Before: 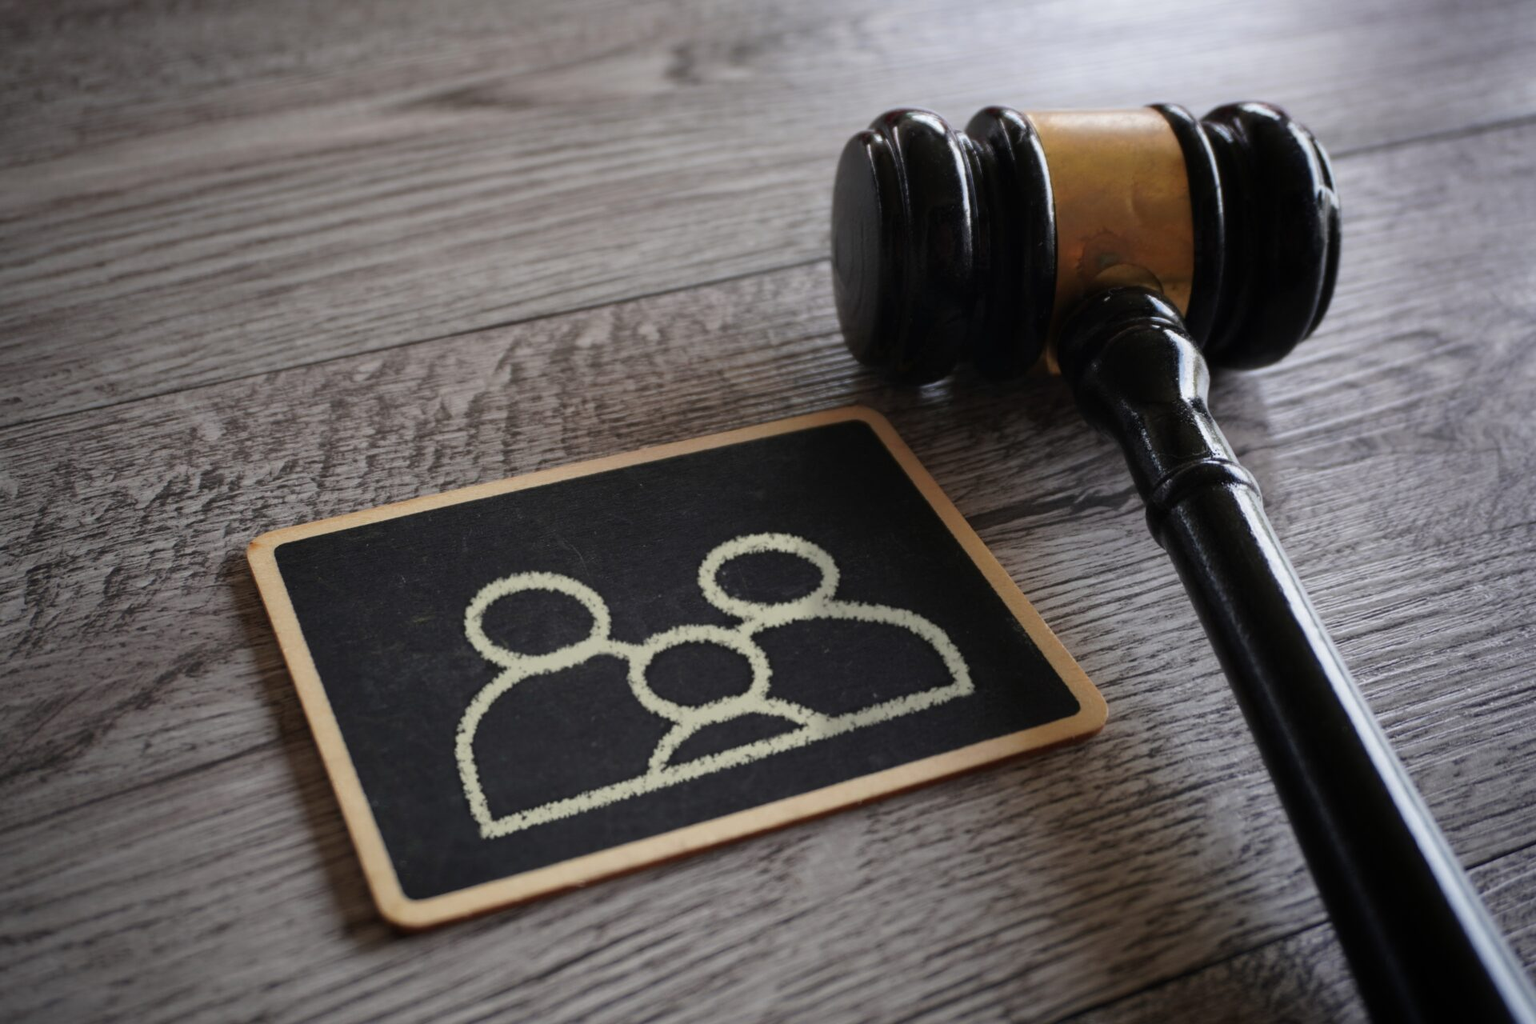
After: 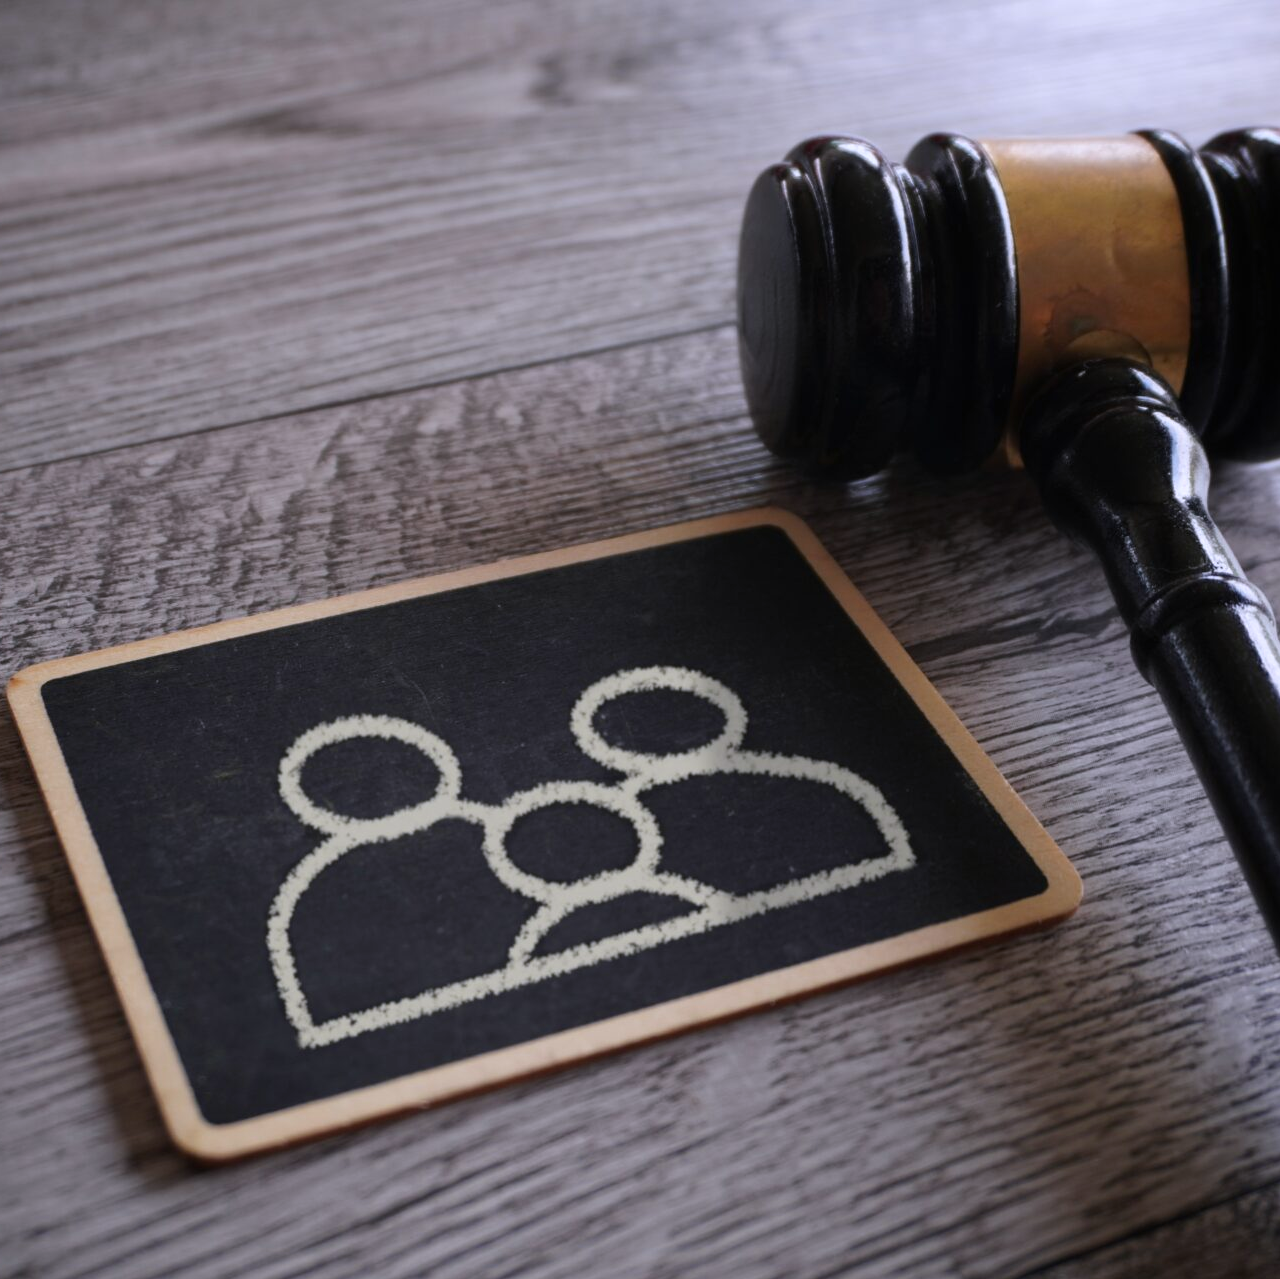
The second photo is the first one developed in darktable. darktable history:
crop and rotate: left 15.754%, right 17.579%
white balance: red 1.004, blue 1.096
